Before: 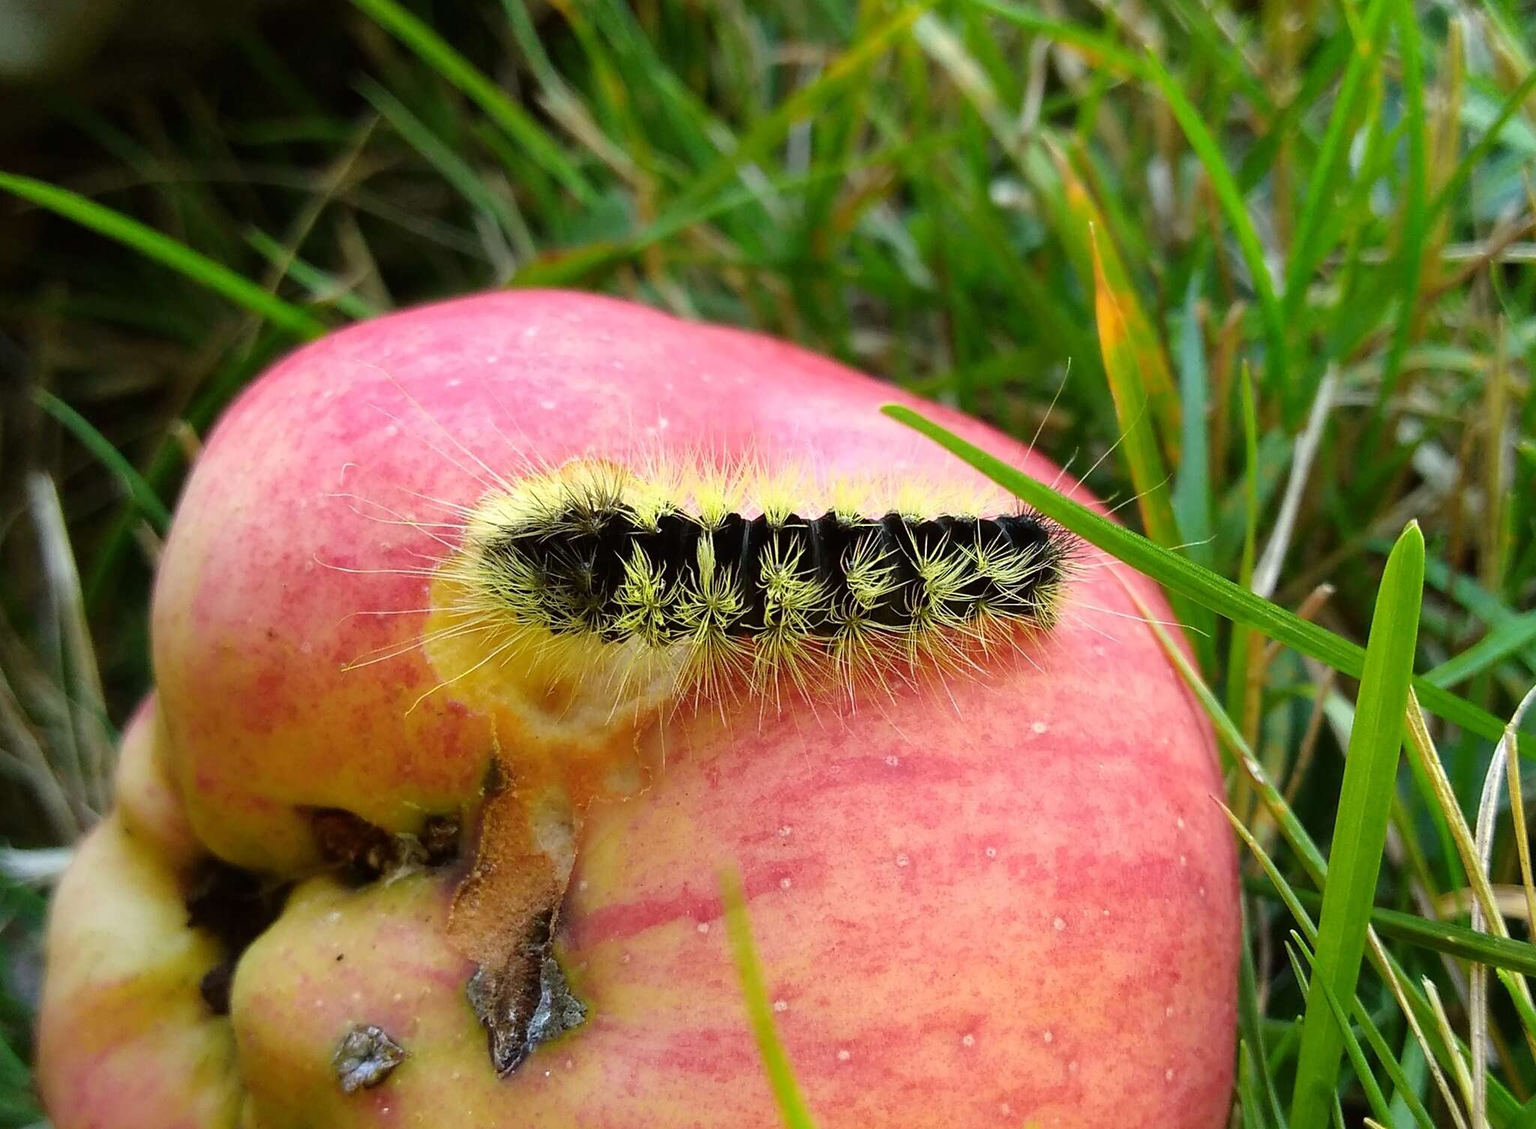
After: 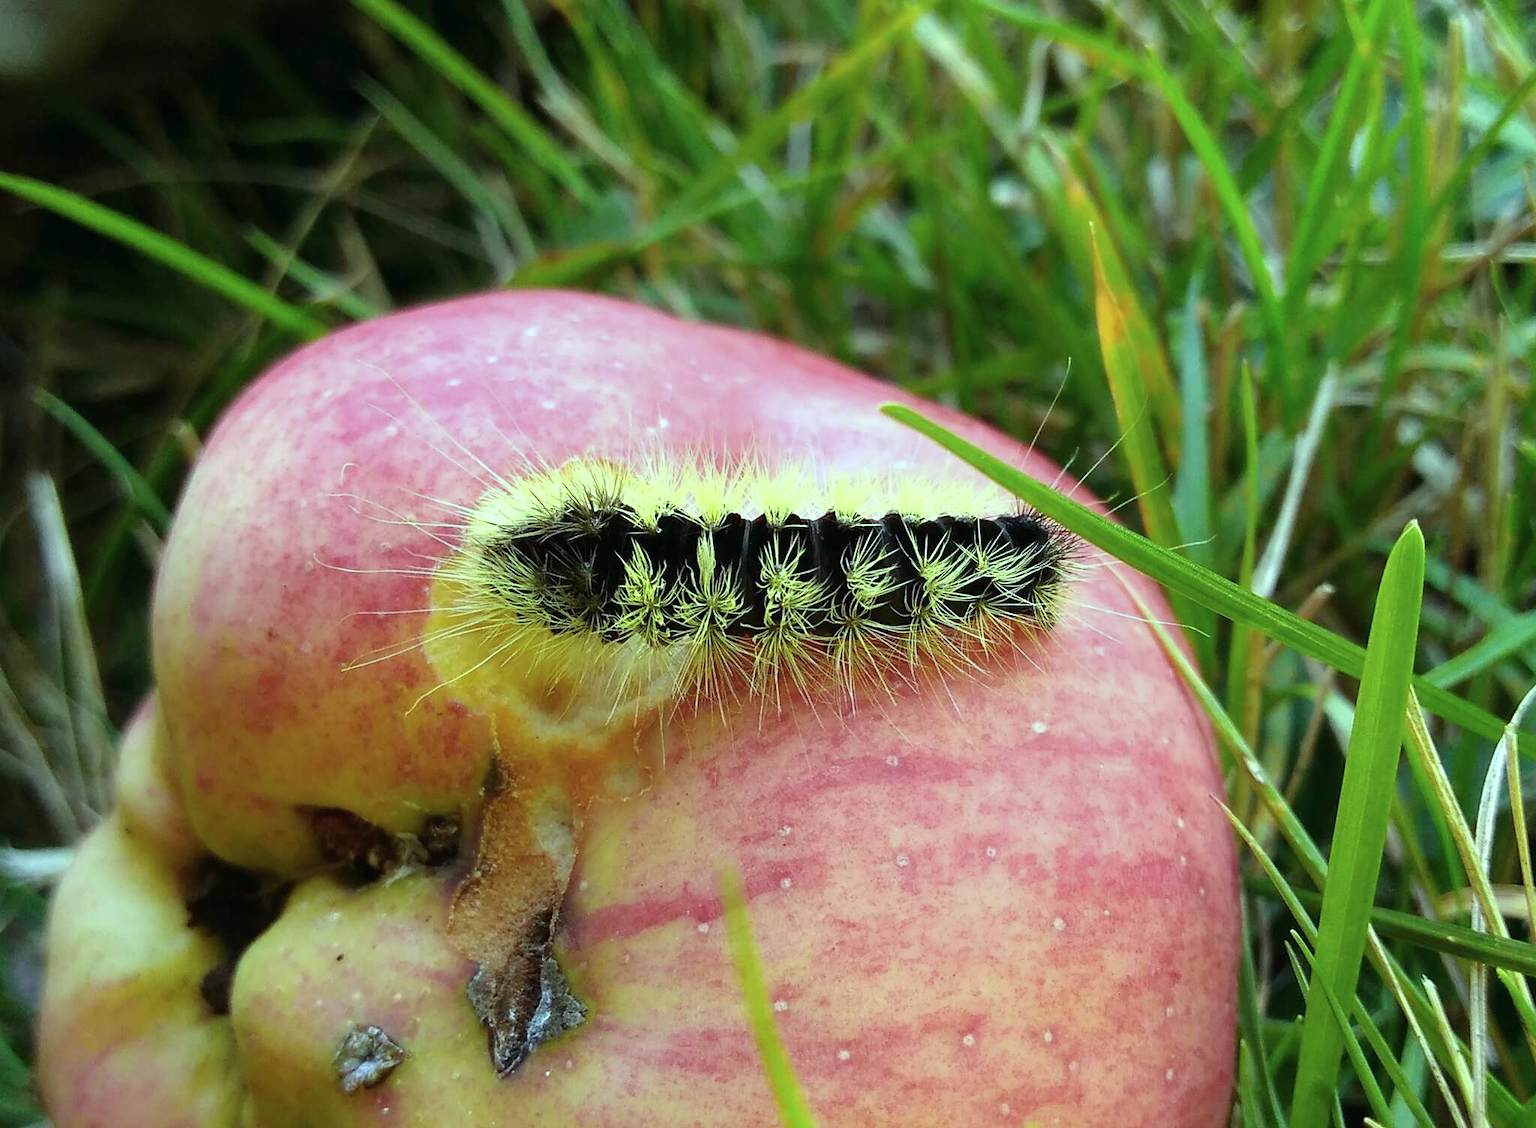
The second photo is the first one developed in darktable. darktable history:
contrast brightness saturation: saturation -0.1
color balance: mode lift, gamma, gain (sRGB), lift [0.997, 0.979, 1.021, 1.011], gamma [1, 1.084, 0.916, 0.998], gain [1, 0.87, 1.13, 1.101], contrast 4.55%, contrast fulcrum 38.24%, output saturation 104.09%
